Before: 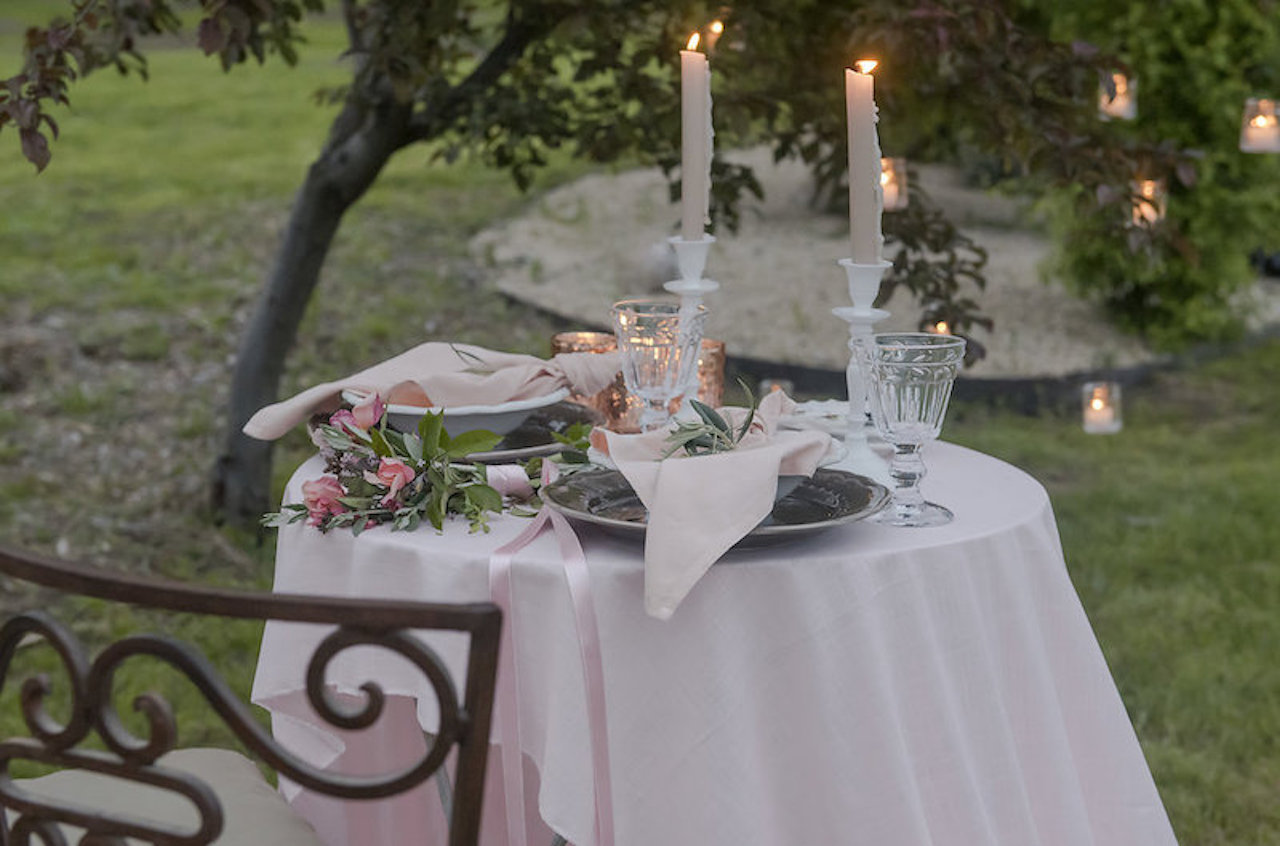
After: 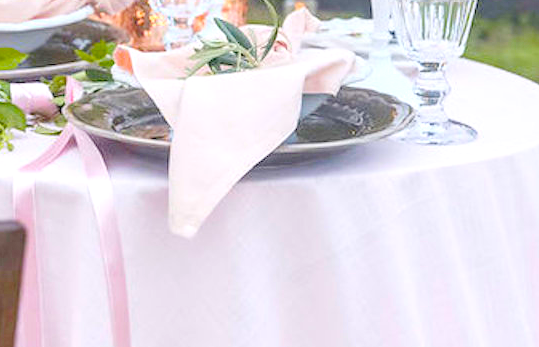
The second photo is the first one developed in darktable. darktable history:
crop: left 37.221%, top 45.169%, right 20.63%, bottom 13.777%
white balance: emerald 1
tone curve: curves: ch0 [(0, 0) (0.004, 0.008) (0.077, 0.156) (0.169, 0.29) (0.774, 0.774) (0.988, 0.926)], color space Lab, linked channels, preserve colors none
exposure: black level correction 0, exposure 0.5 EV, compensate highlight preservation false
color balance rgb: linear chroma grading › global chroma 20%, perceptual saturation grading › global saturation 25%, perceptual brilliance grading › global brilliance 20%, global vibrance 20%
shadows and highlights: shadows 0, highlights 40
local contrast: on, module defaults
